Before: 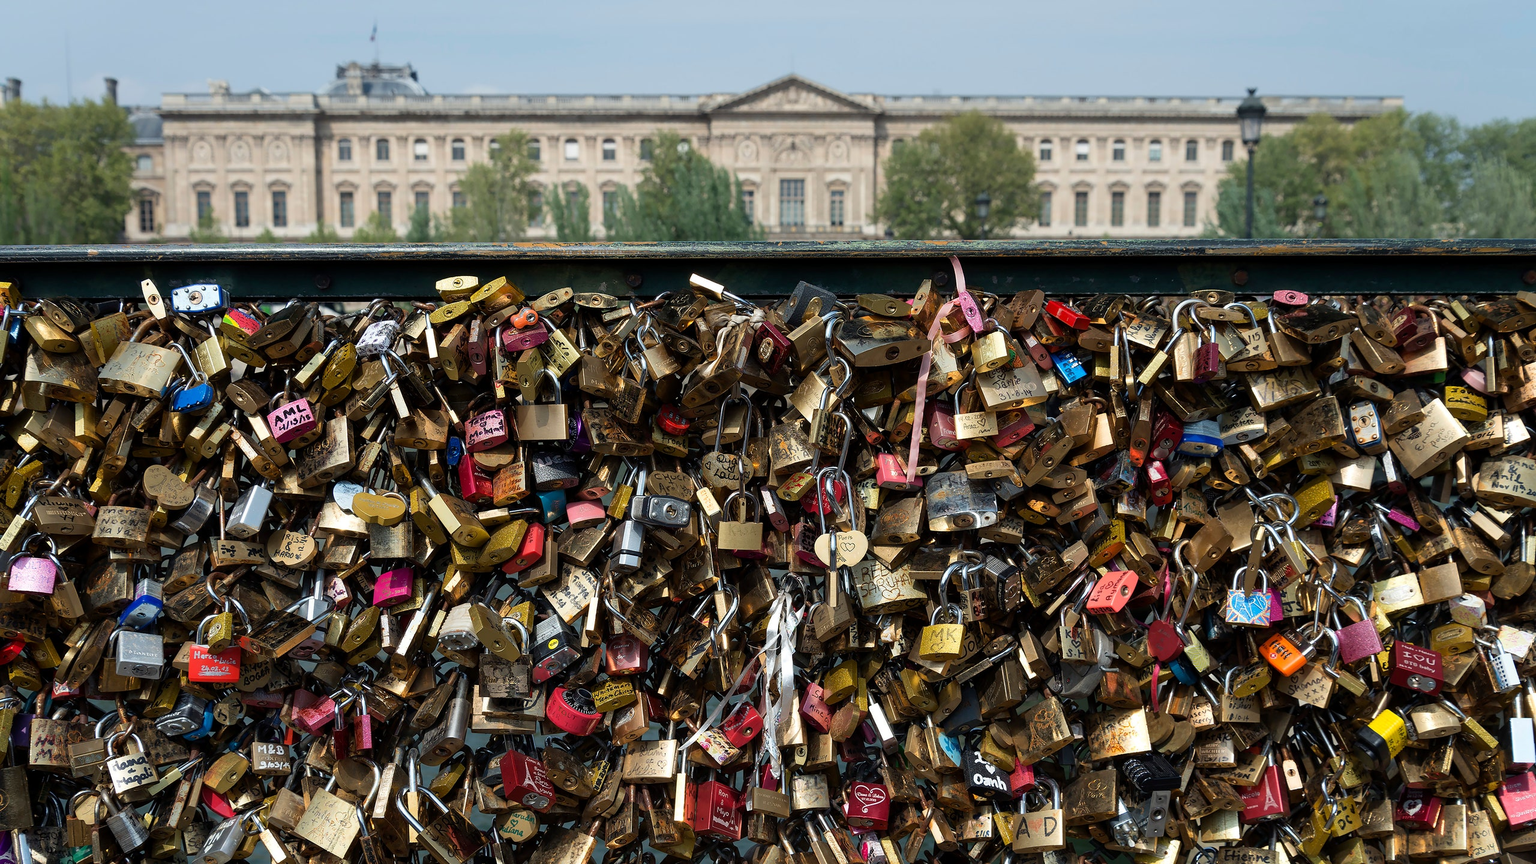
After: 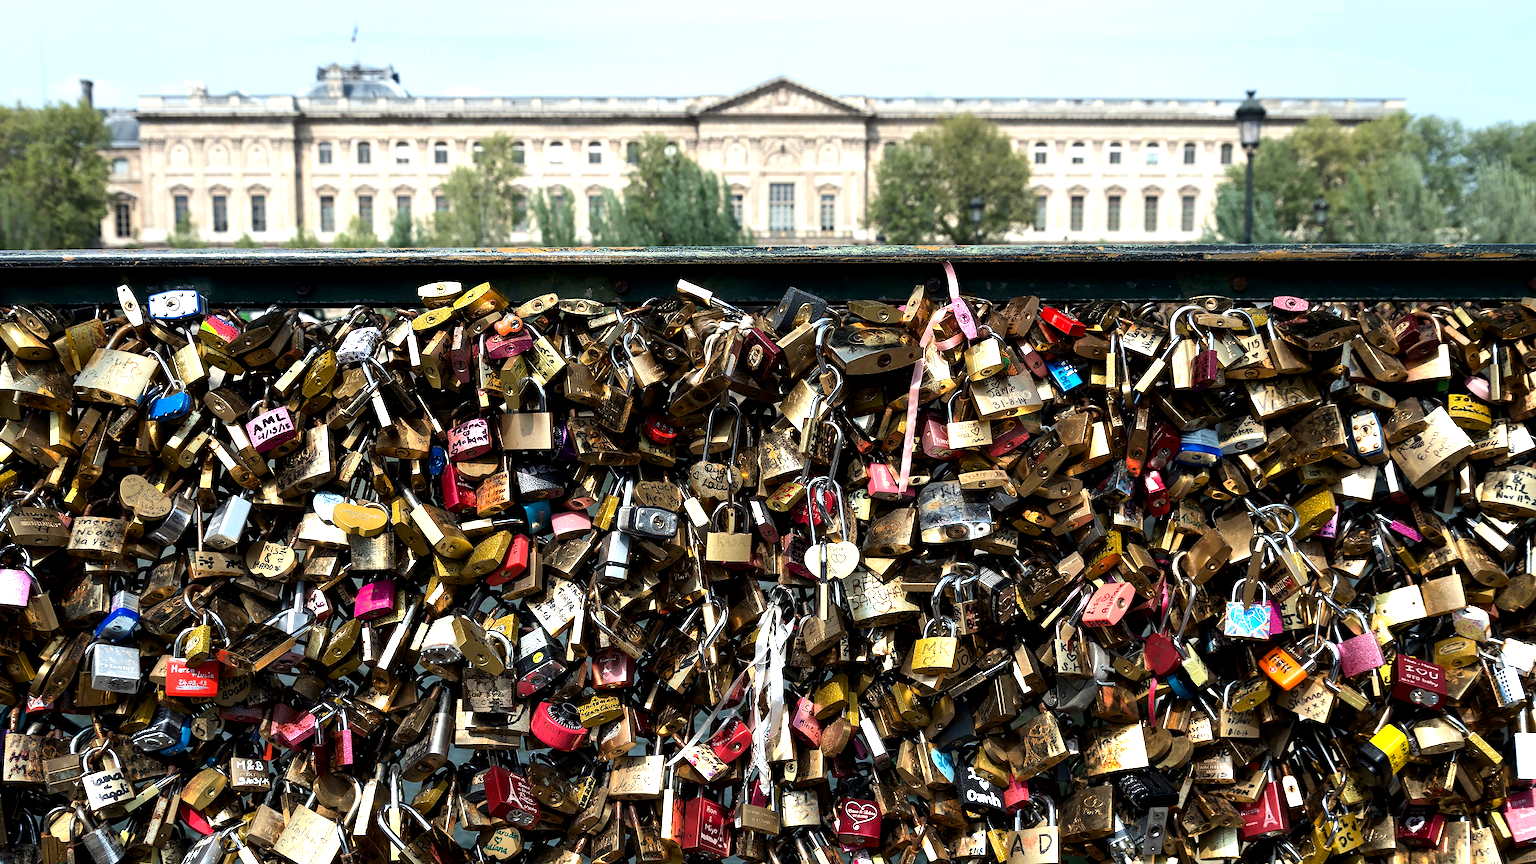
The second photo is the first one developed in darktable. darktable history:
exposure: black level correction 0.003, exposure 0.383 EV, compensate highlight preservation false
crop: left 1.743%, right 0.268%, bottom 2.011%
tone equalizer: -8 EV -0.75 EV, -7 EV -0.7 EV, -6 EV -0.6 EV, -5 EV -0.4 EV, -3 EV 0.4 EV, -2 EV 0.6 EV, -1 EV 0.7 EV, +0 EV 0.75 EV, edges refinement/feathering 500, mask exposure compensation -1.57 EV, preserve details no
